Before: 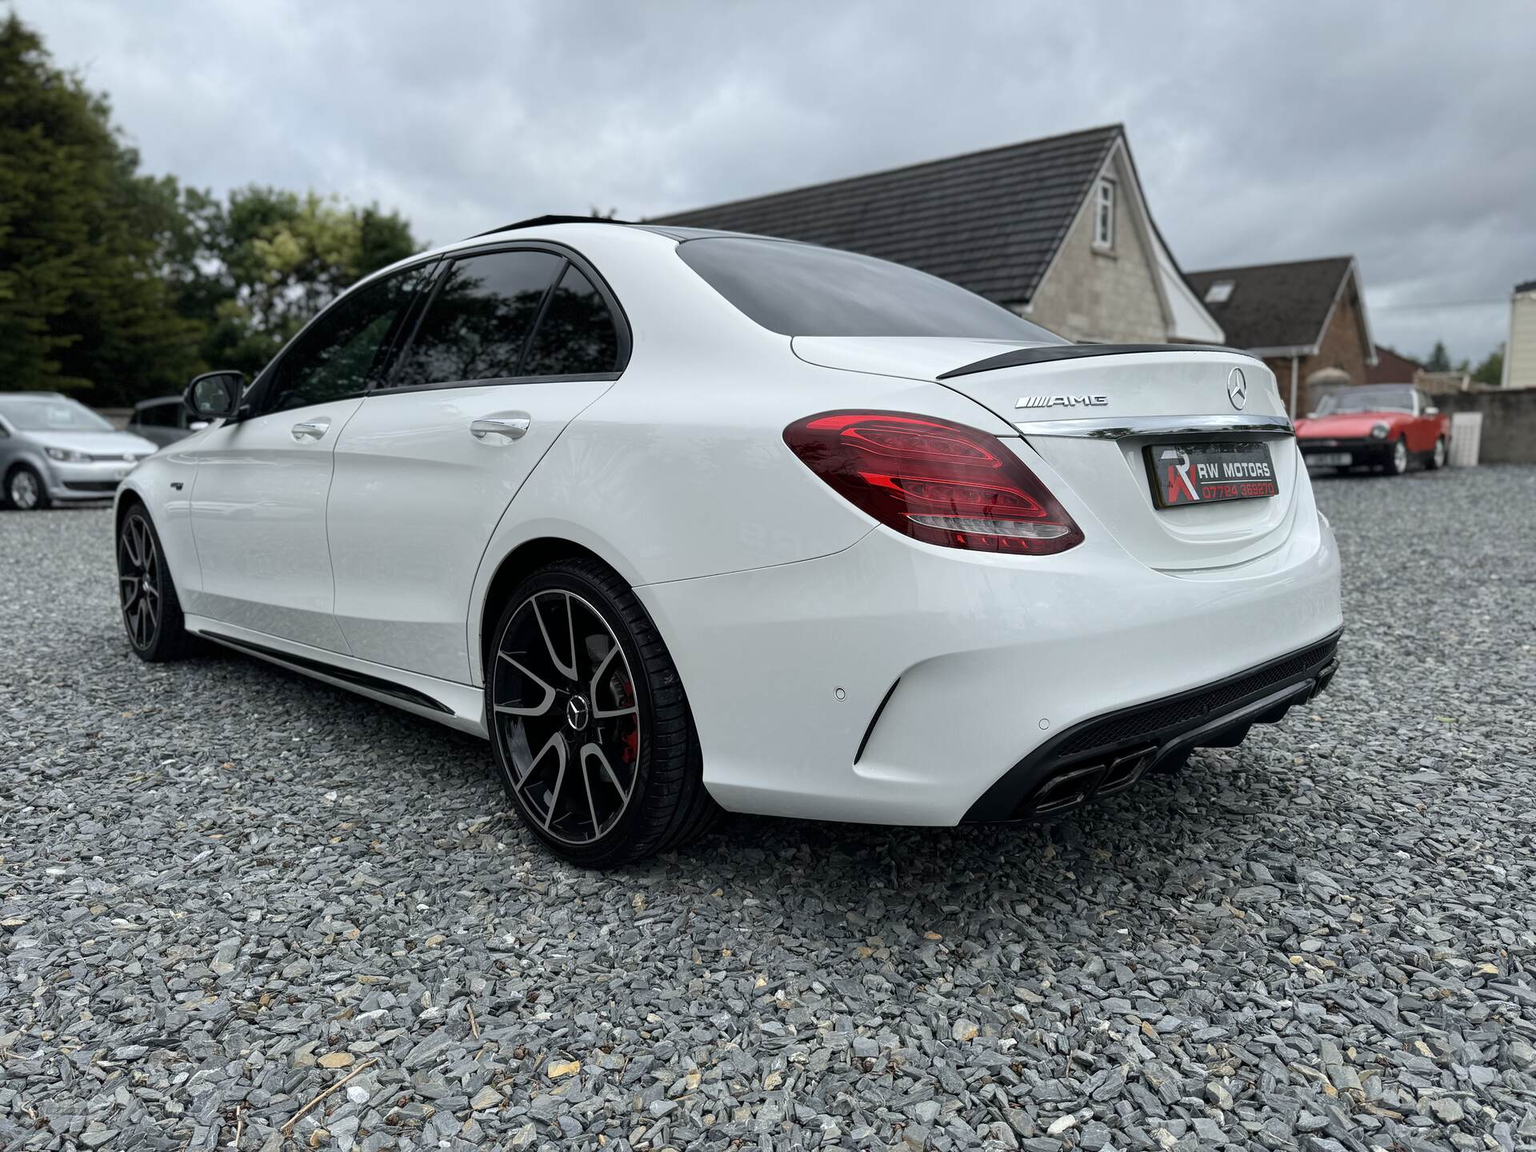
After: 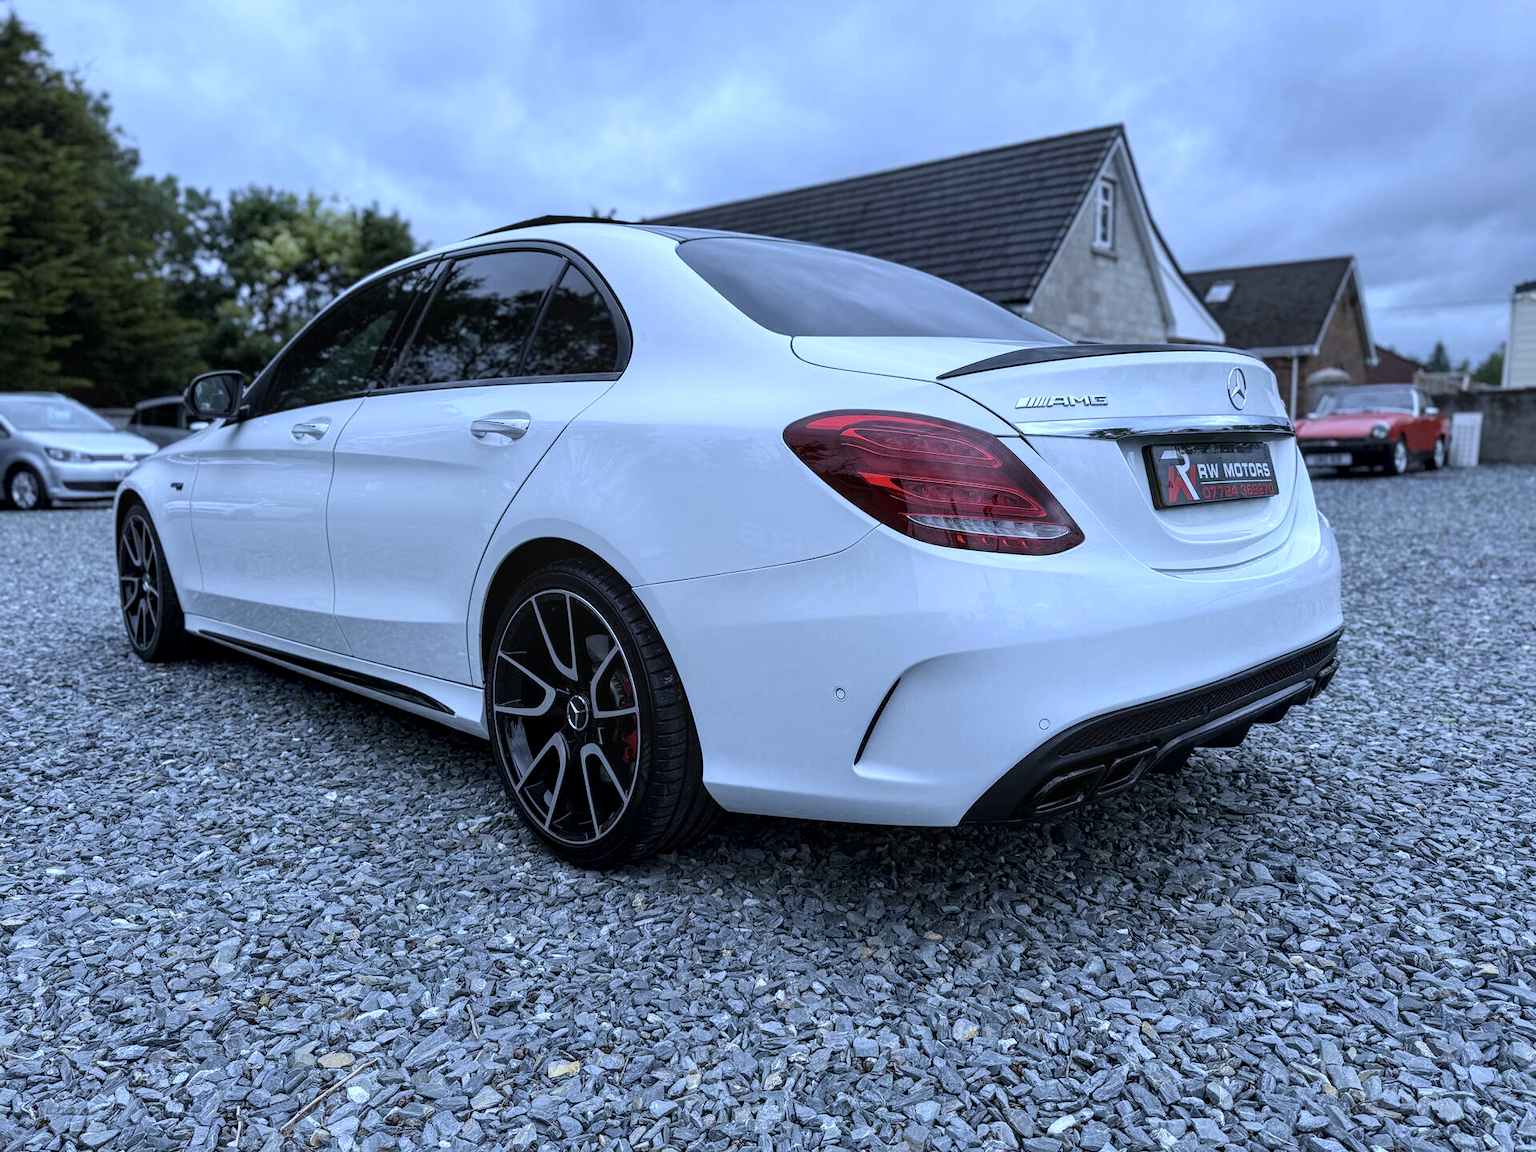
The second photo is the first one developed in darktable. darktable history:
local contrast: on, module defaults
white balance: red 0.871, blue 1.249
